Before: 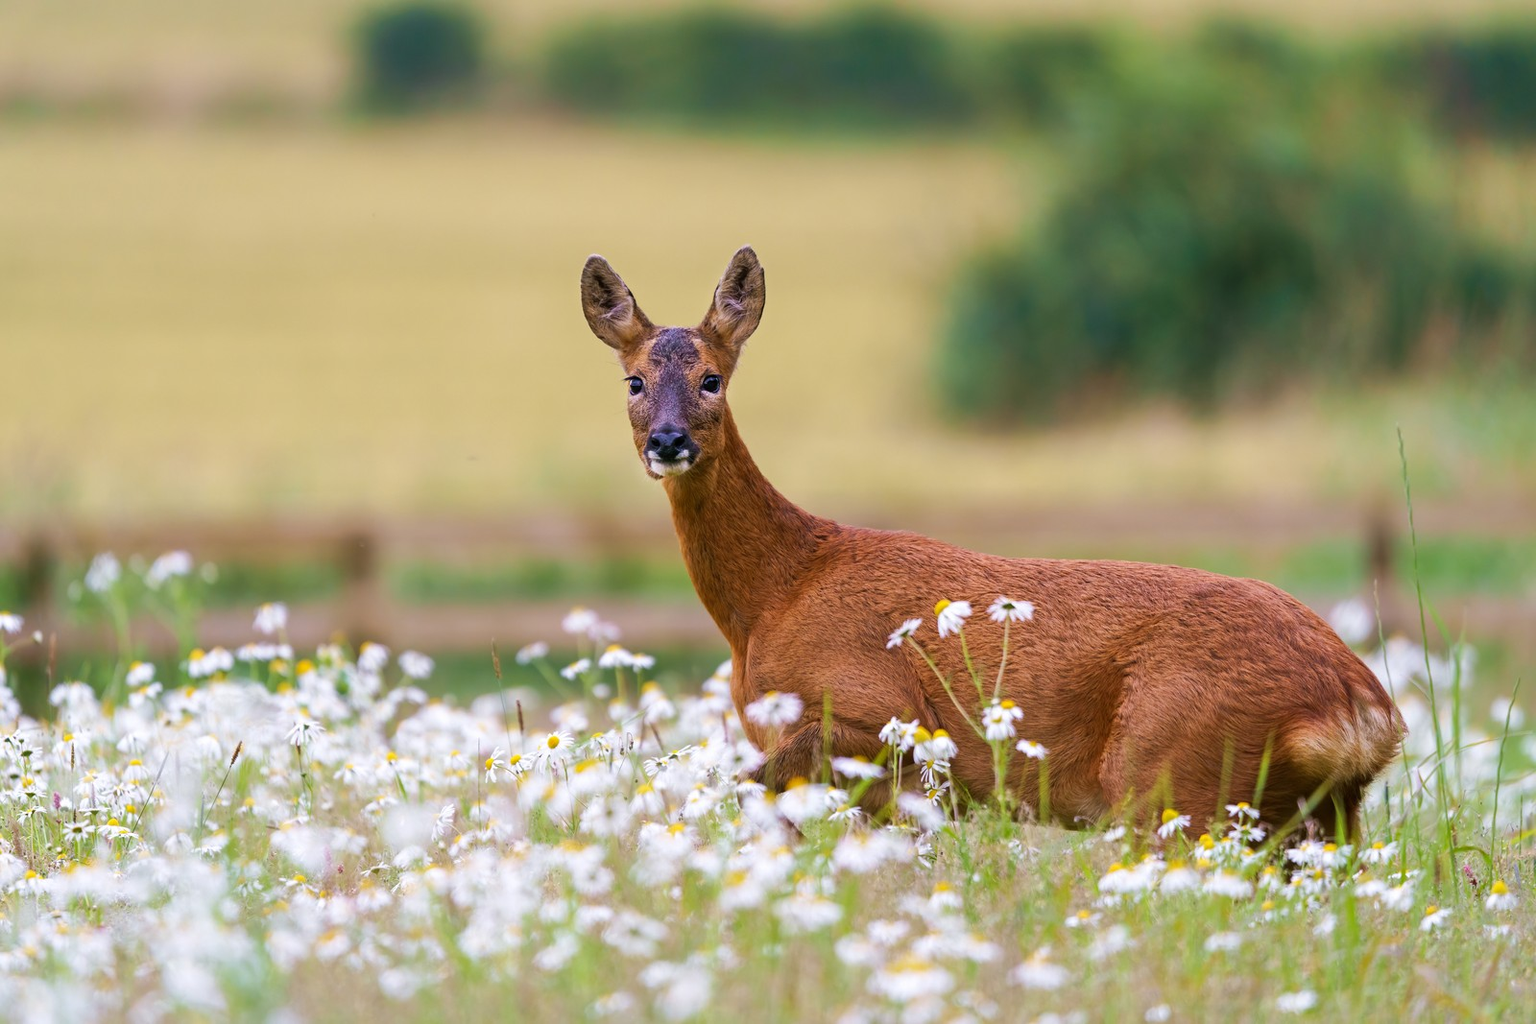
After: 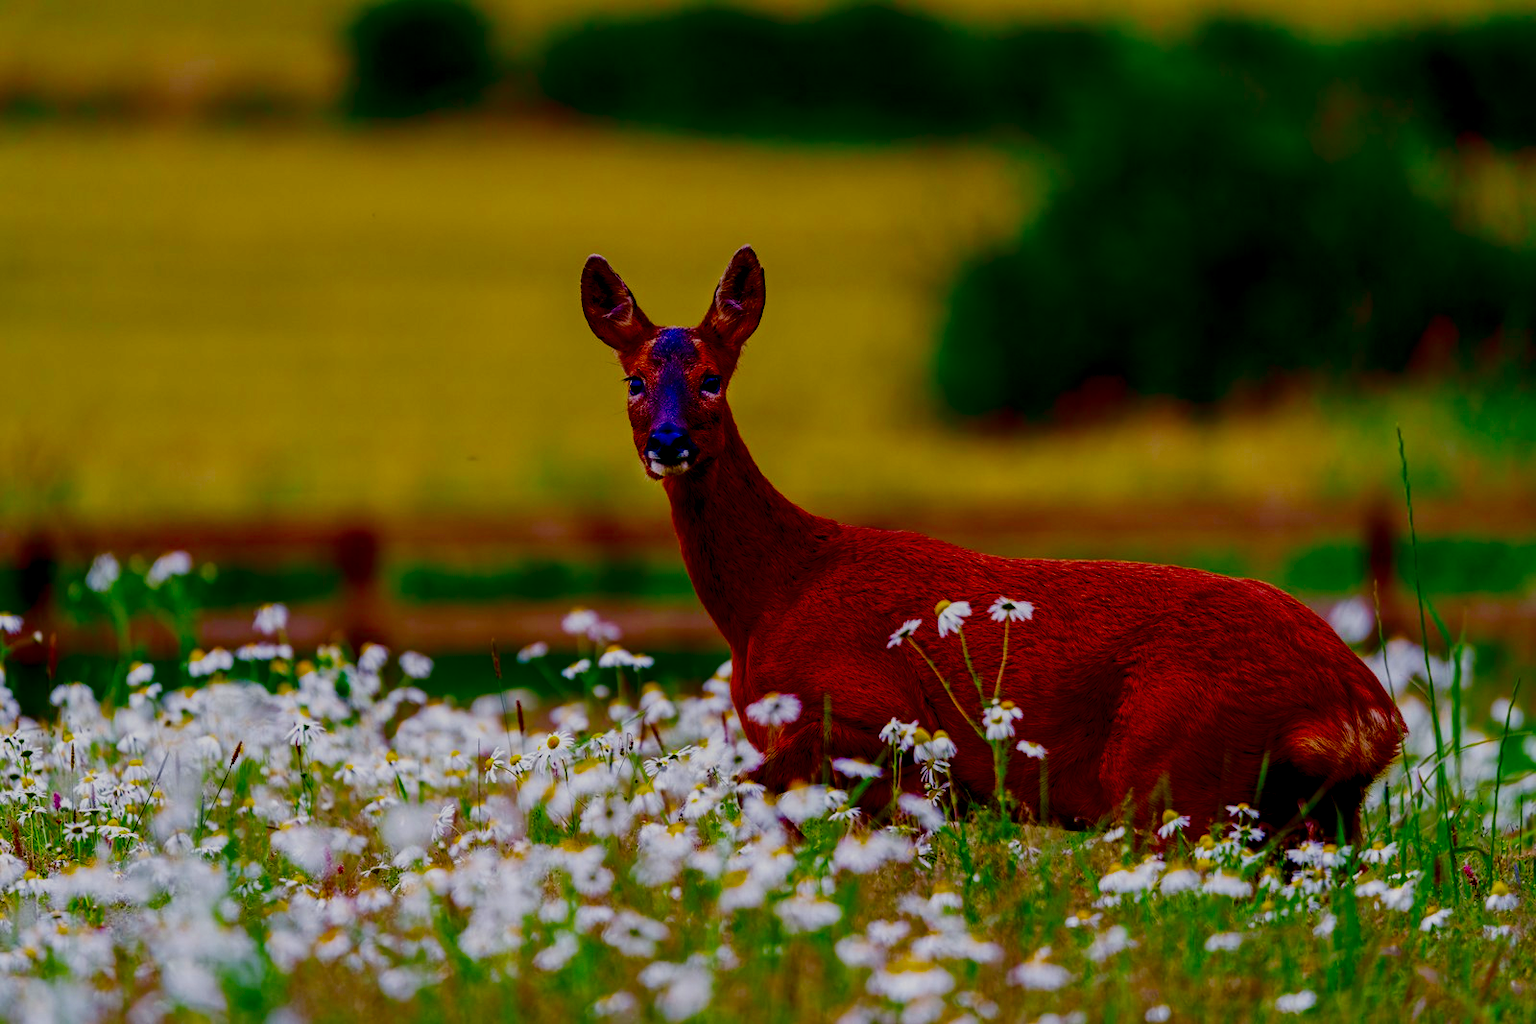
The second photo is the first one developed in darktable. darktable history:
local contrast: detail 130%
contrast brightness saturation: brightness -0.985, saturation 0.981
color balance rgb: shadows lift › luminance -7.75%, shadows lift › chroma 2.368%, shadows lift › hue 200.77°, perceptual saturation grading › global saturation 56.165%, perceptual saturation grading › highlights -50.166%, perceptual saturation grading › mid-tones 40.095%, perceptual saturation grading › shadows 30.639%, global vibrance 20%
filmic rgb: black relative exposure -5.05 EV, white relative exposure 3.98 EV, threshold 3 EV, hardness 2.88, contrast 1.391, highlights saturation mix -31.03%, enable highlight reconstruction true
